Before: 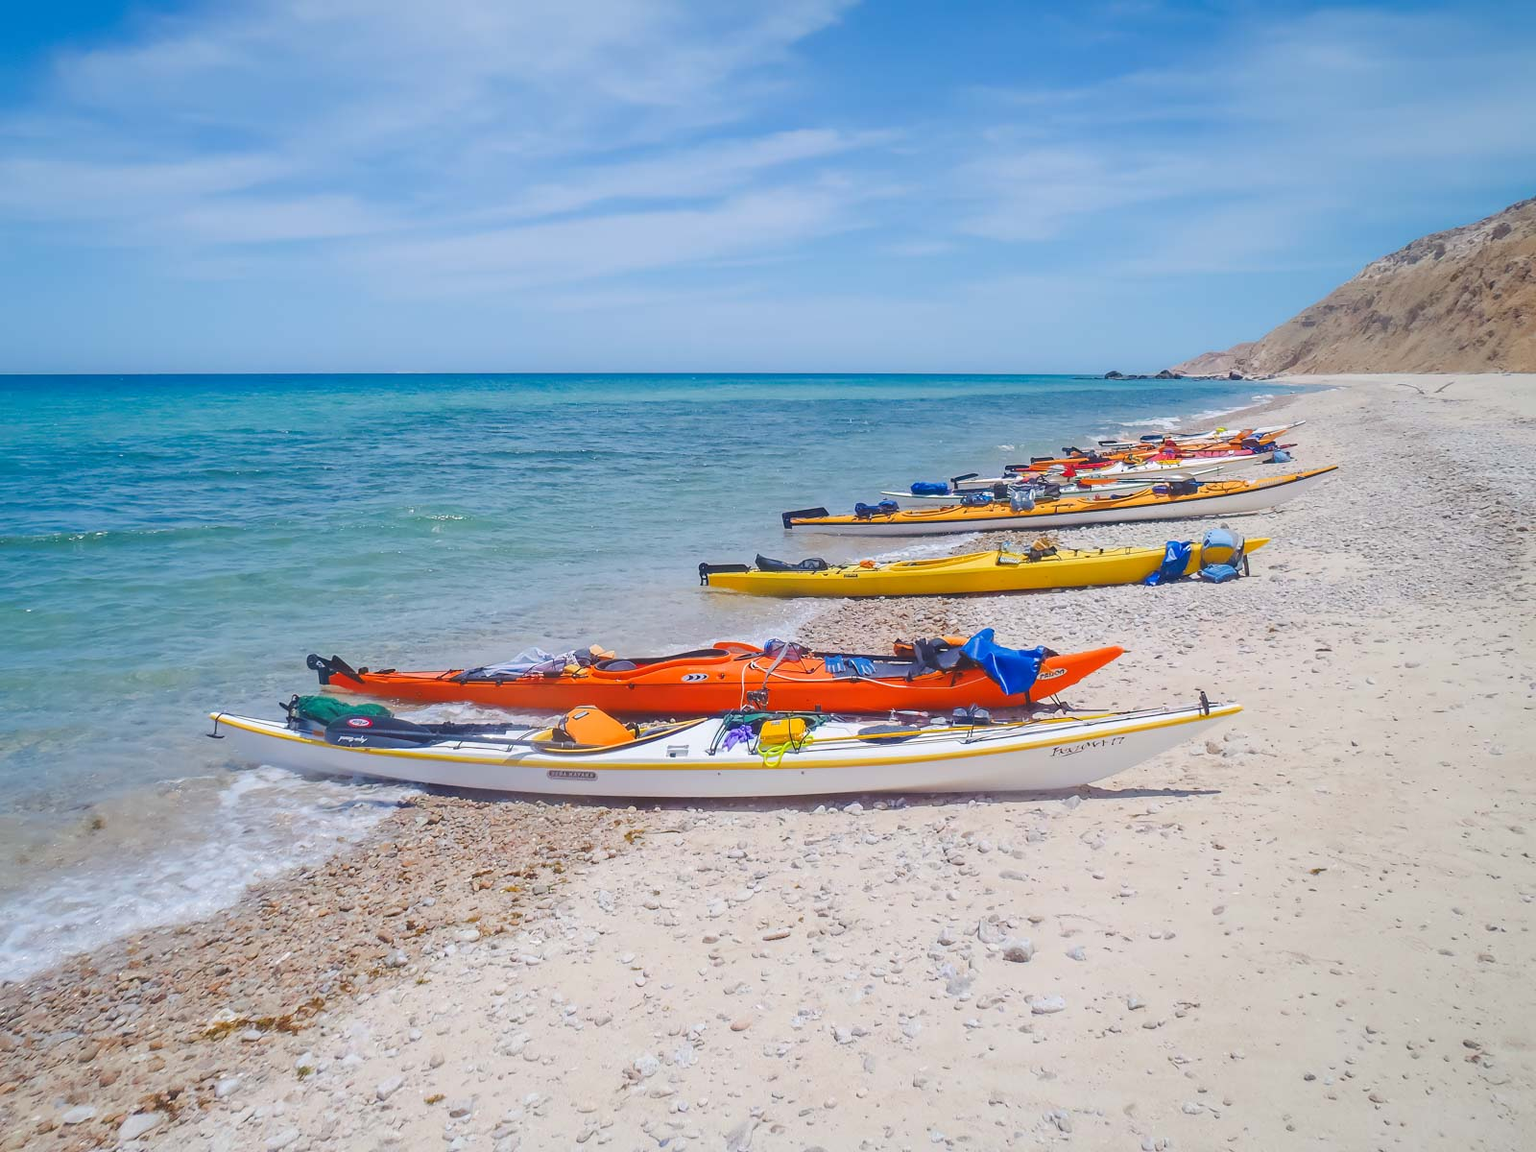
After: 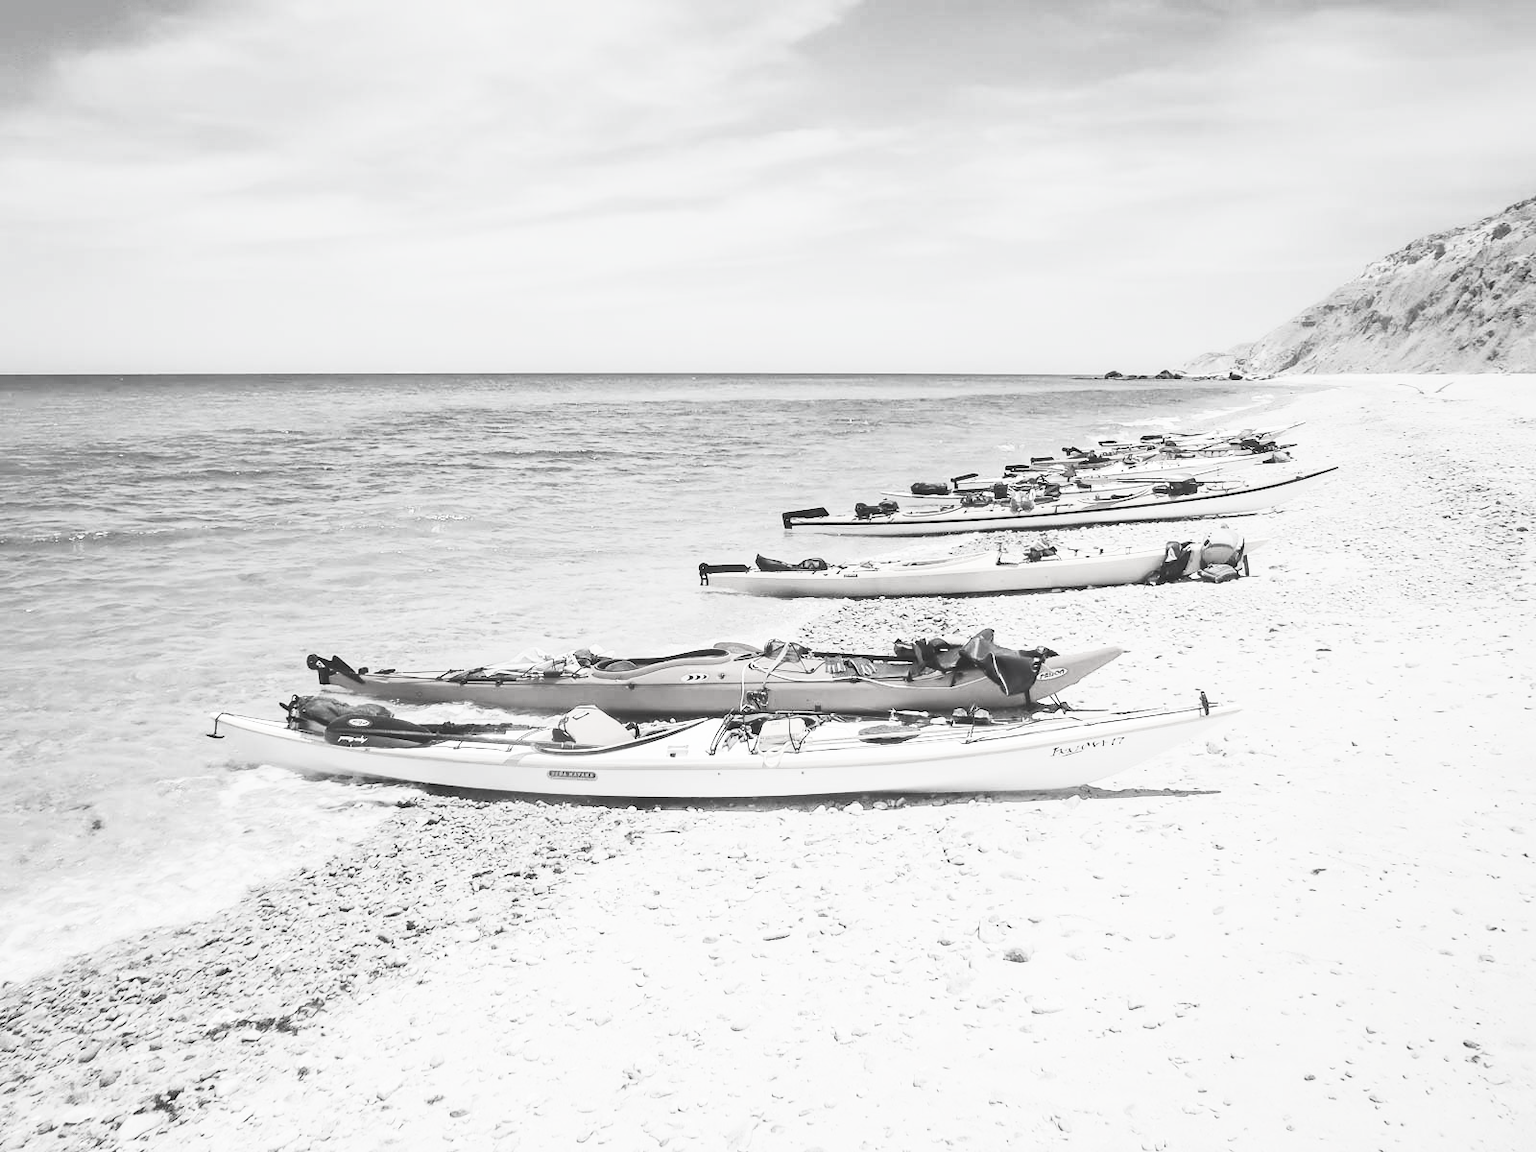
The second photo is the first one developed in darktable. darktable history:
contrast brightness saturation: contrast 0.539, brightness 0.468, saturation -0.987
color calibration: illuminant same as pipeline (D50), adaptation none (bypass), x 0.332, y 0.334, temperature 5017.33 K
